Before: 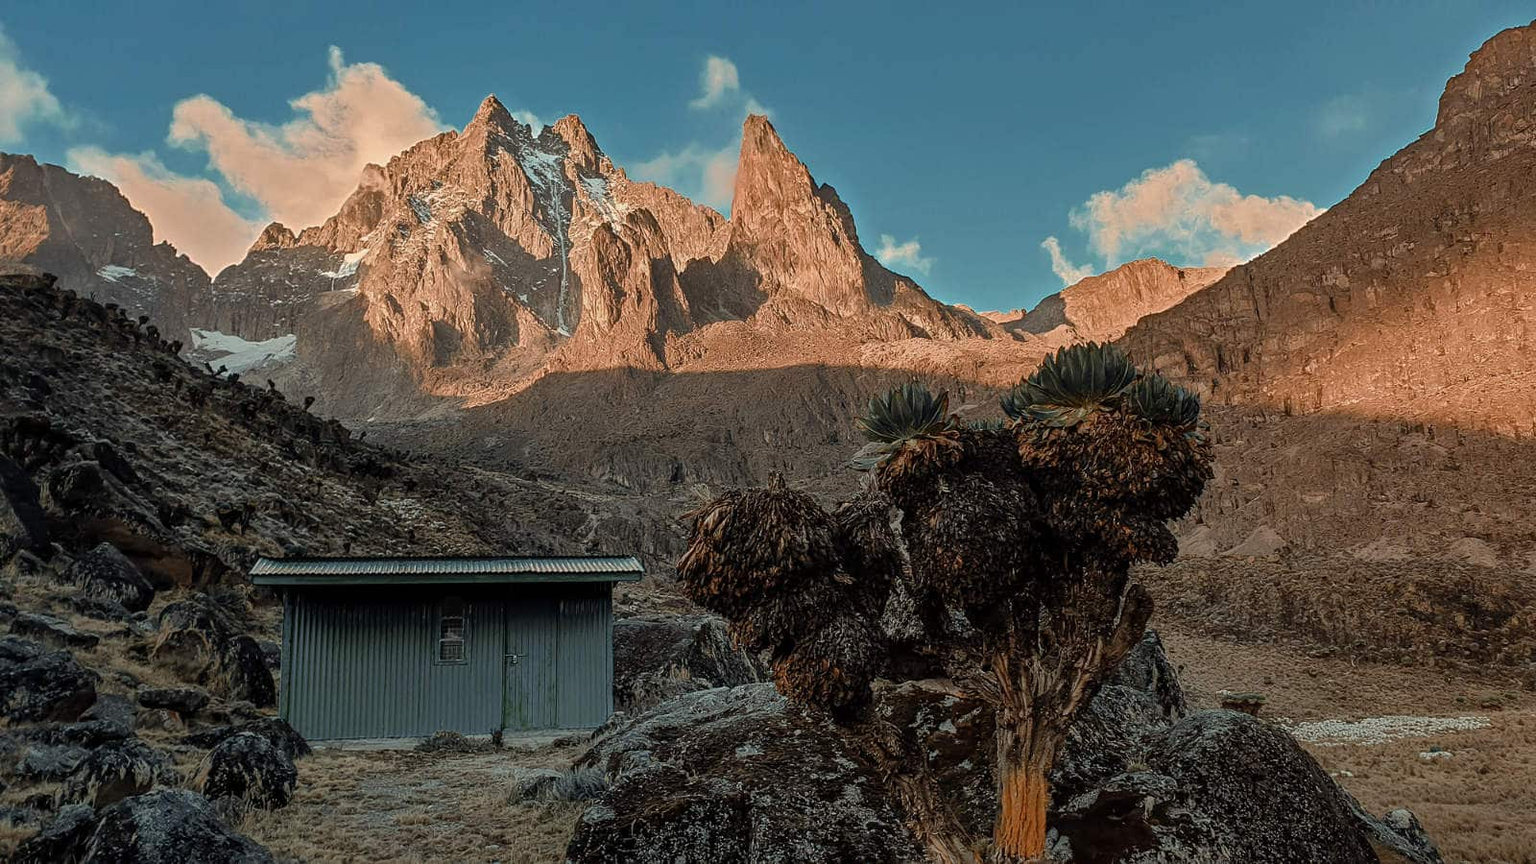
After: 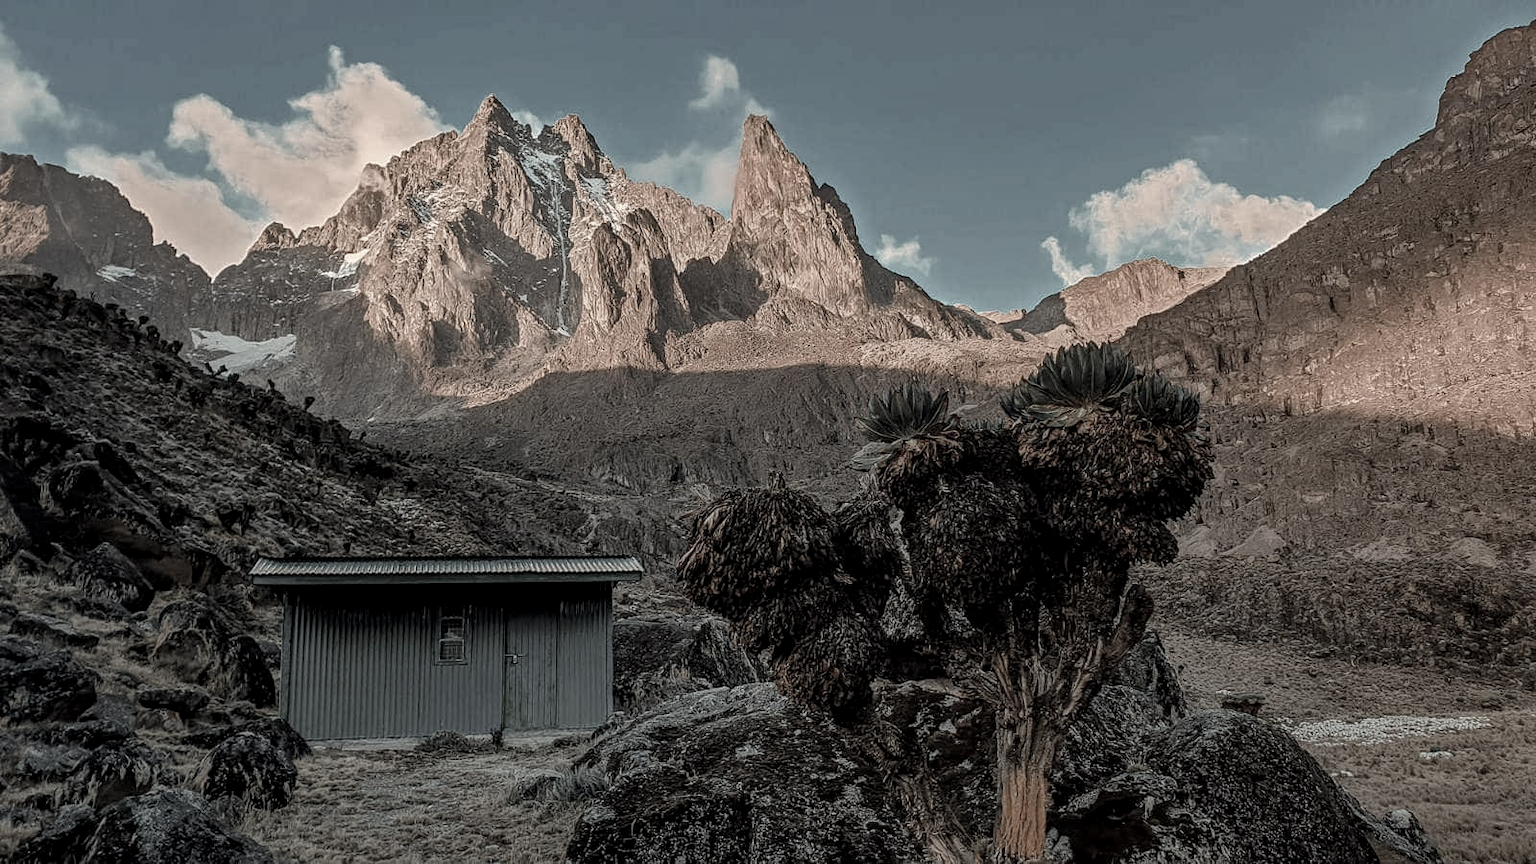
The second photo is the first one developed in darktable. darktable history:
tone equalizer: -8 EV 0.038 EV
color correction: highlights b* 0.046, saturation 0.359
local contrast: on, module defaults
